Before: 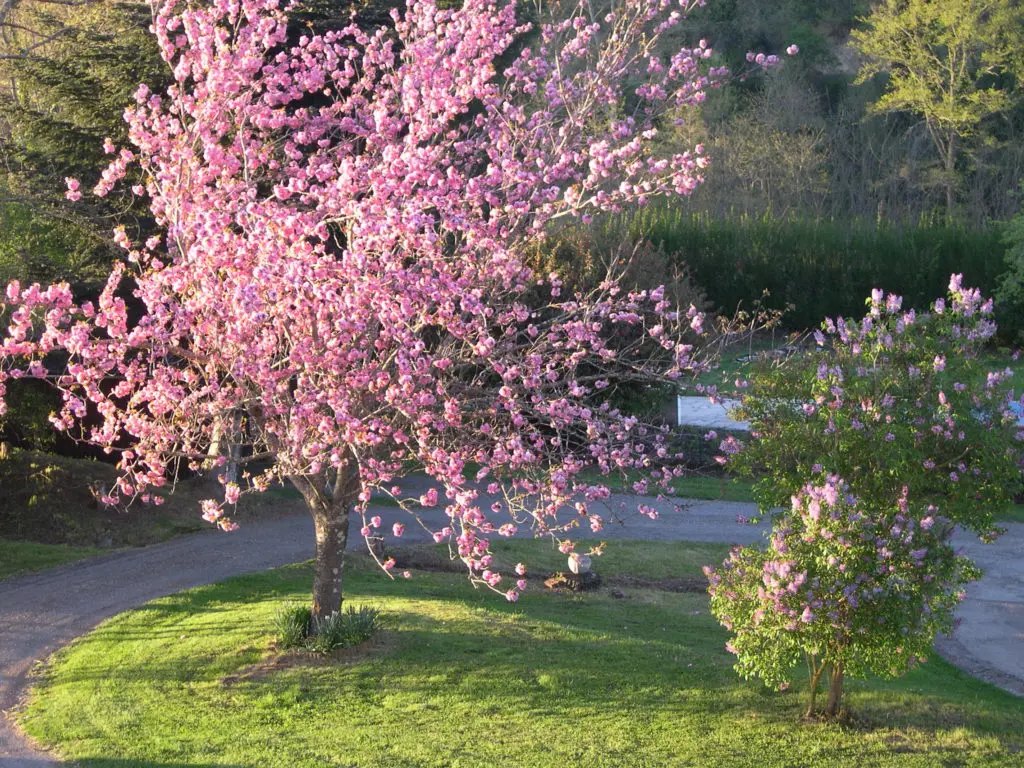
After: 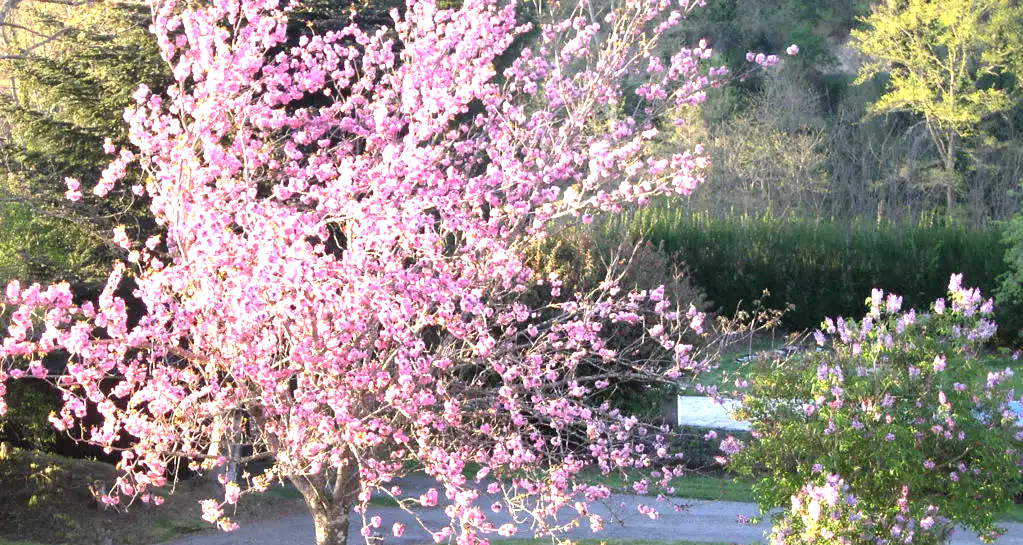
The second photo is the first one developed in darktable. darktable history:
crop: right 0%, bottom 28.936%
local contrast: mode bilateral grid, contrast 19, coarseness 100, detail 150%, midtone range 0.2
exposure: black level correction 0, exposure 0.699 EV, compensate highlight preservation false
tone equalizer: -8 EV -0.456 EV, -7 EV -0.36 EV, -6 EV -0.303 EV, -5 EV -0.242 EV, -3 EV 0.197 EV, -2 EV 0.313 EV, -1 EV 0.377 EV, +0 EV 0.391 EV
